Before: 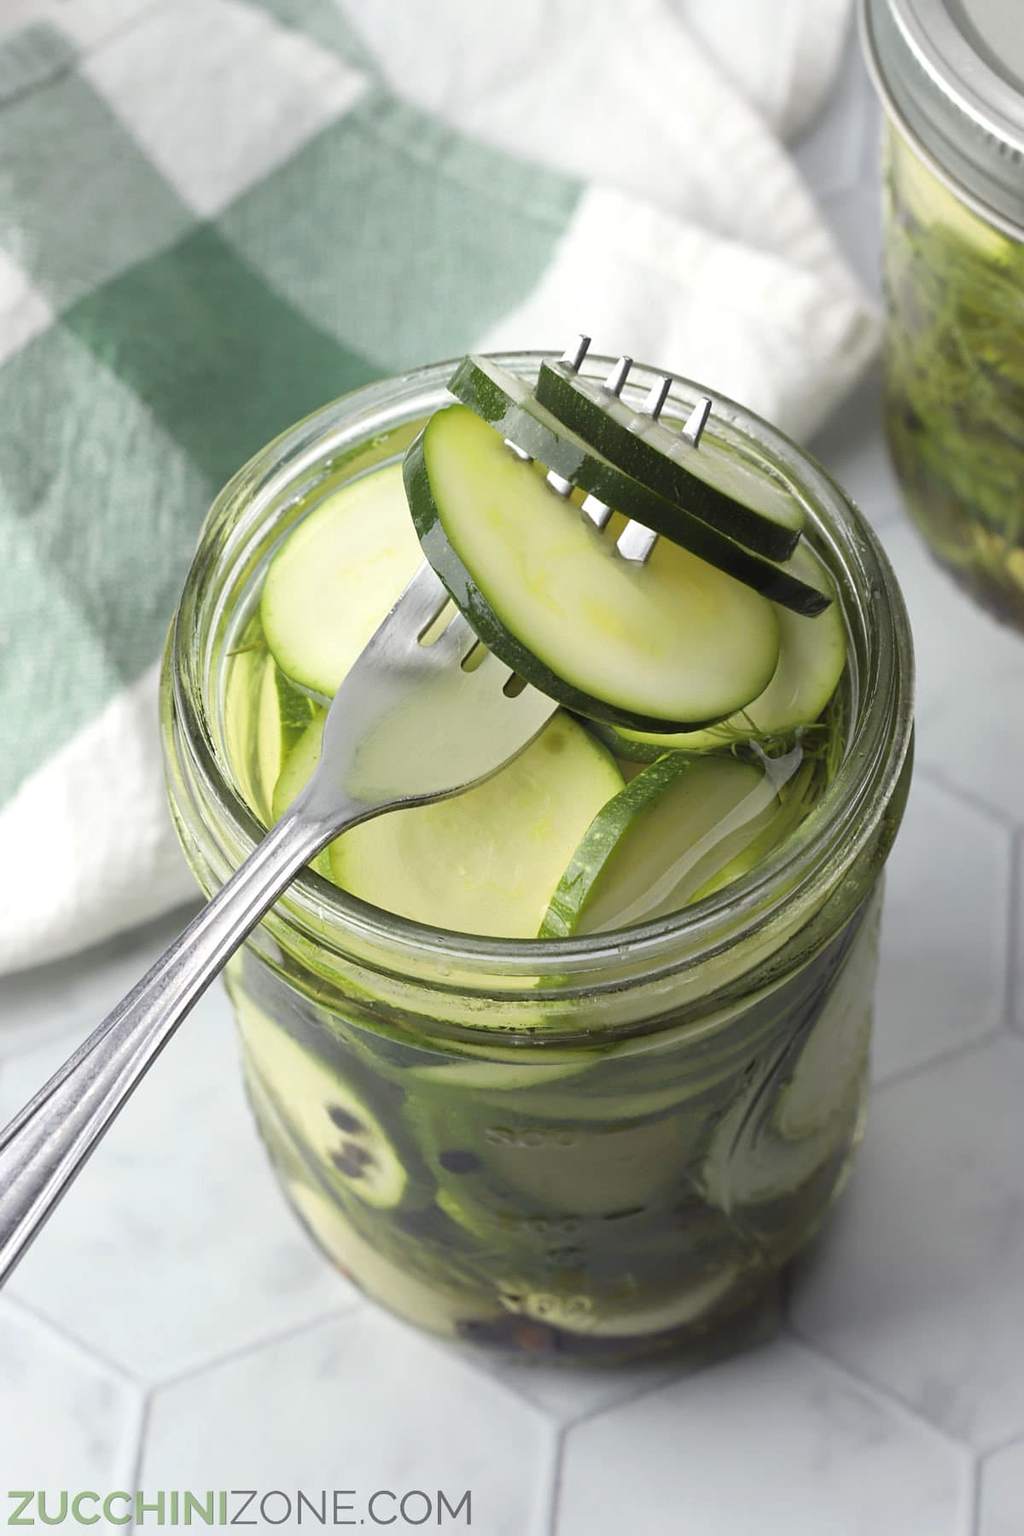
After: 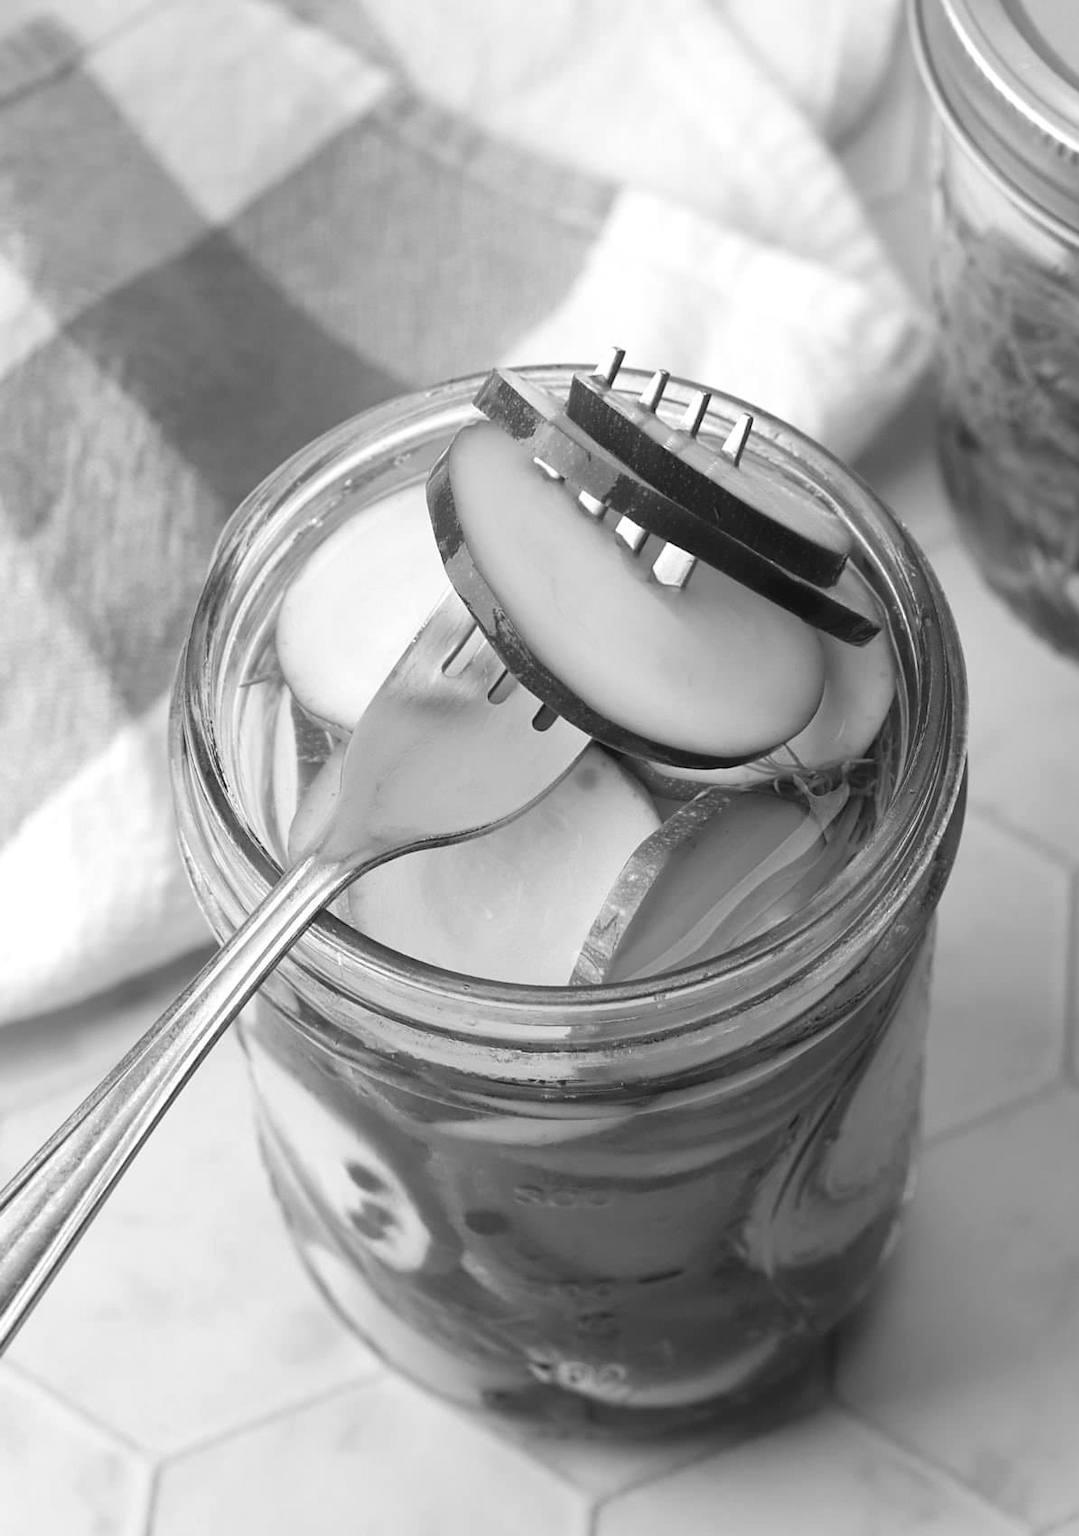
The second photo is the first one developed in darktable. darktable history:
crop: top 0.448%, right 0.264%, bottom 5.045%
monochrome: on, module defaults
